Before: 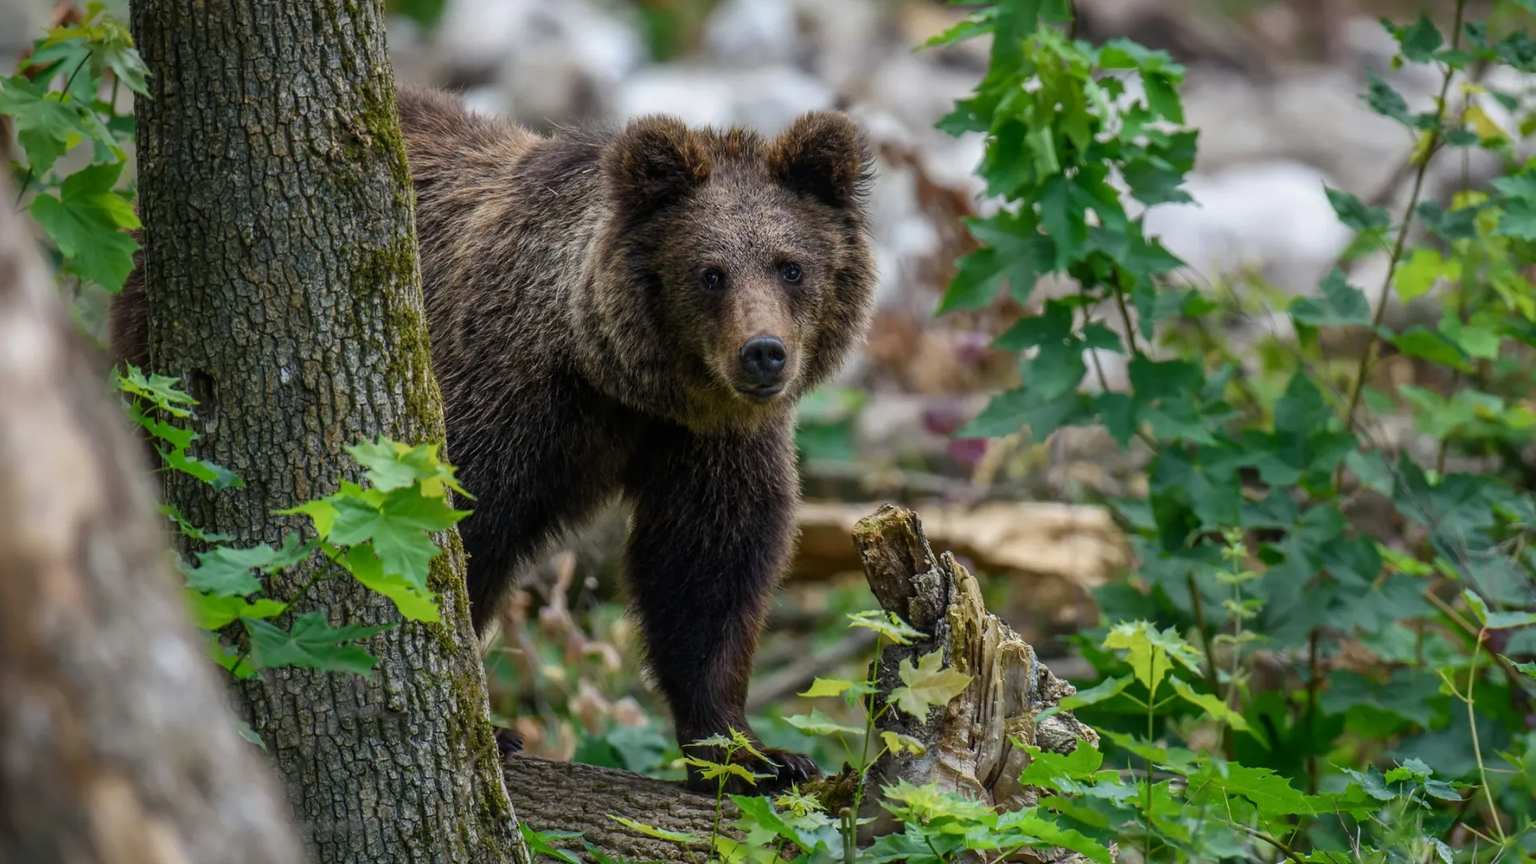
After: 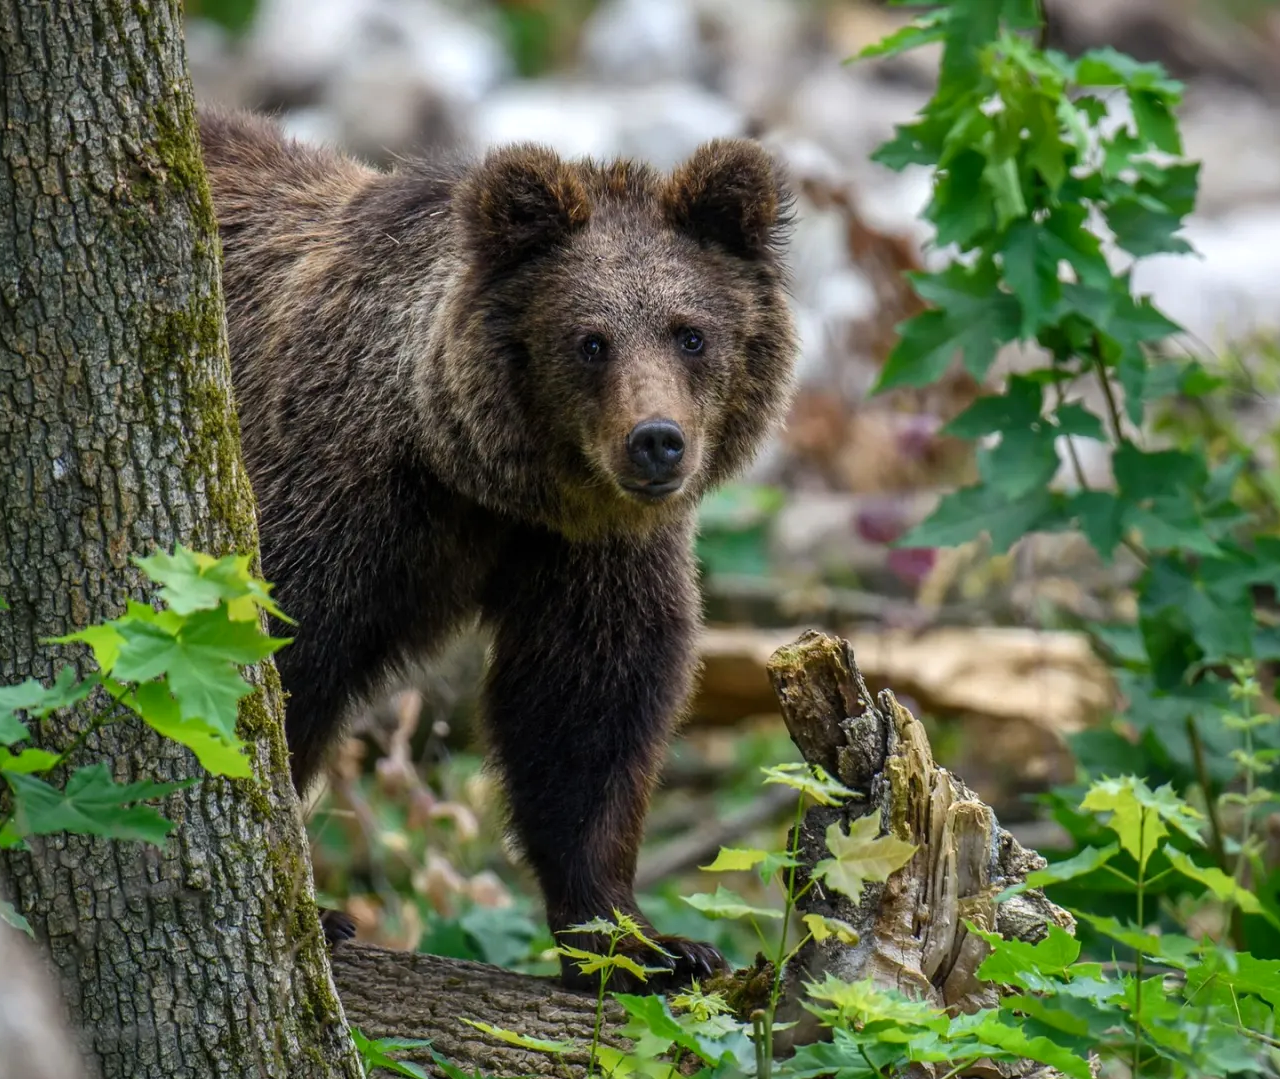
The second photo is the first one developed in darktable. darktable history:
levels: mode automatic, black 0.023%, white 99.97%, levels [0.062, 0.494, 0.925]
crop and rotate: left 15.546%, right 17.787%
